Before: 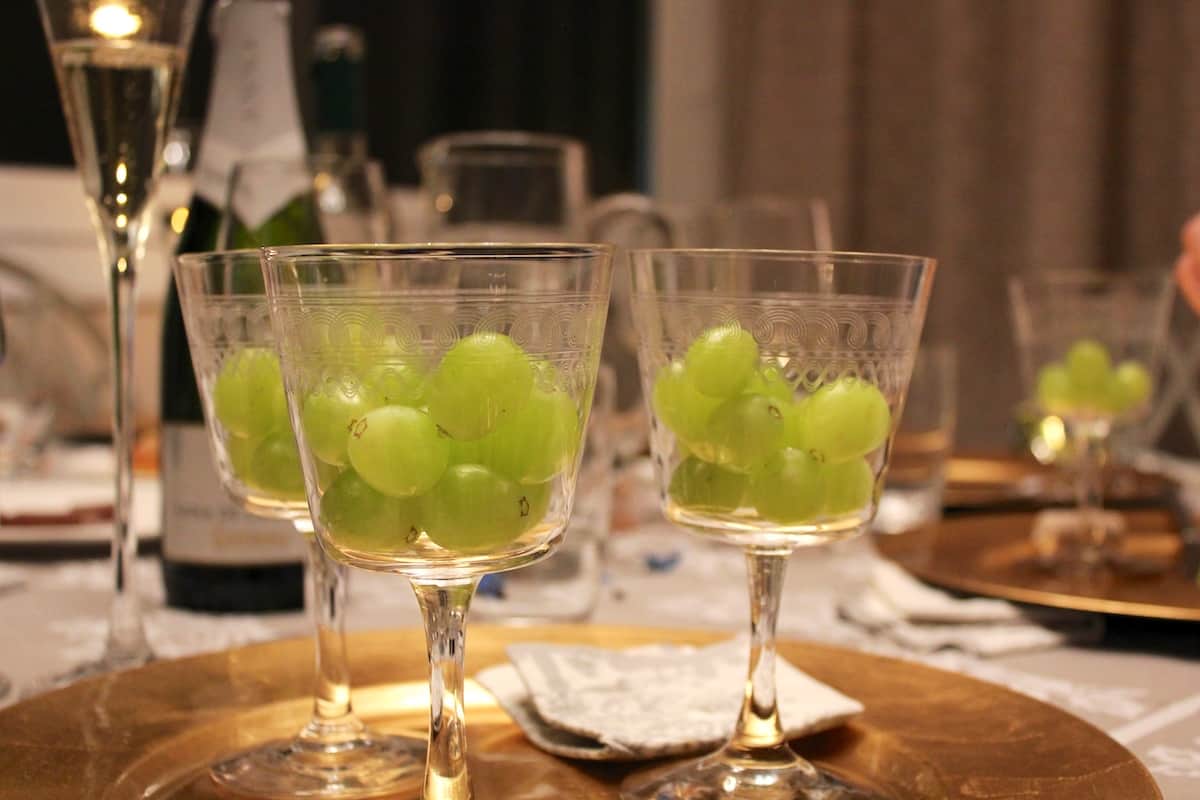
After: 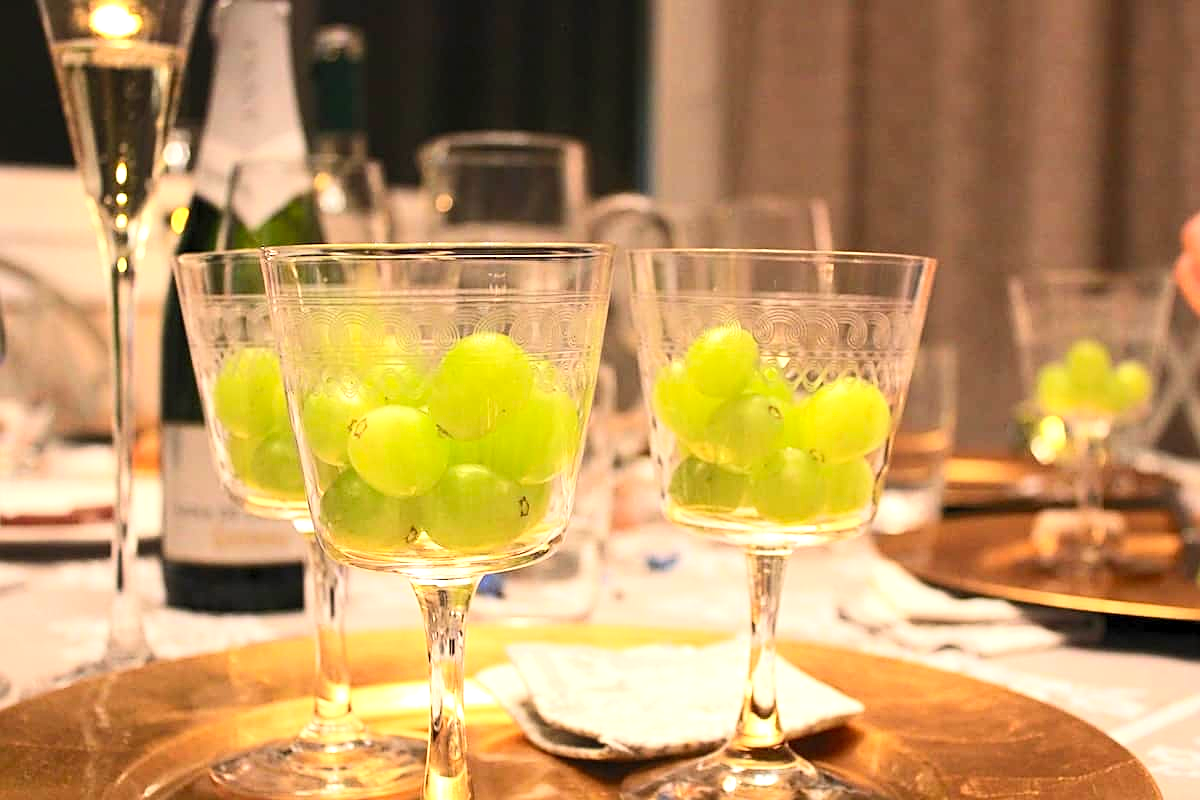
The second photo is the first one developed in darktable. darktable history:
sharpen: on, module defaults
contrast brightness saturation: contrast 0.2, brightness 0.16, saturation 0.22
exposure: exposure 0.657 EV, compensate highlight preservation false
